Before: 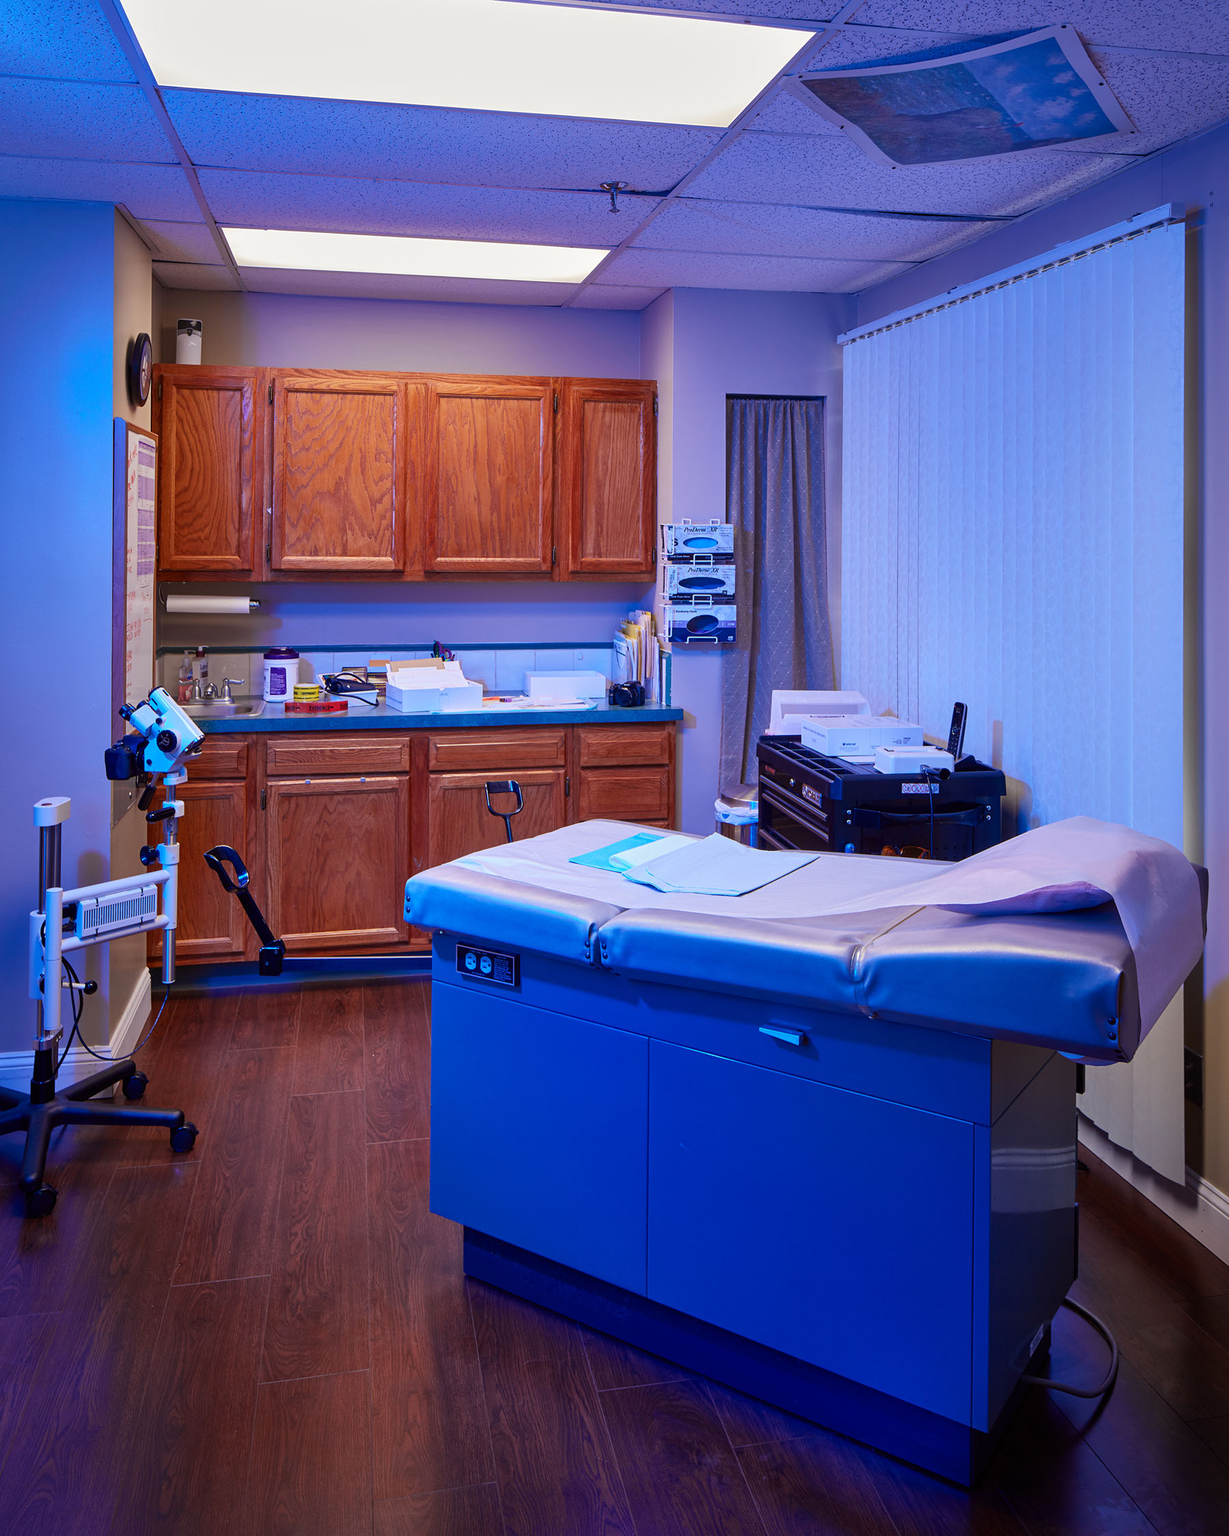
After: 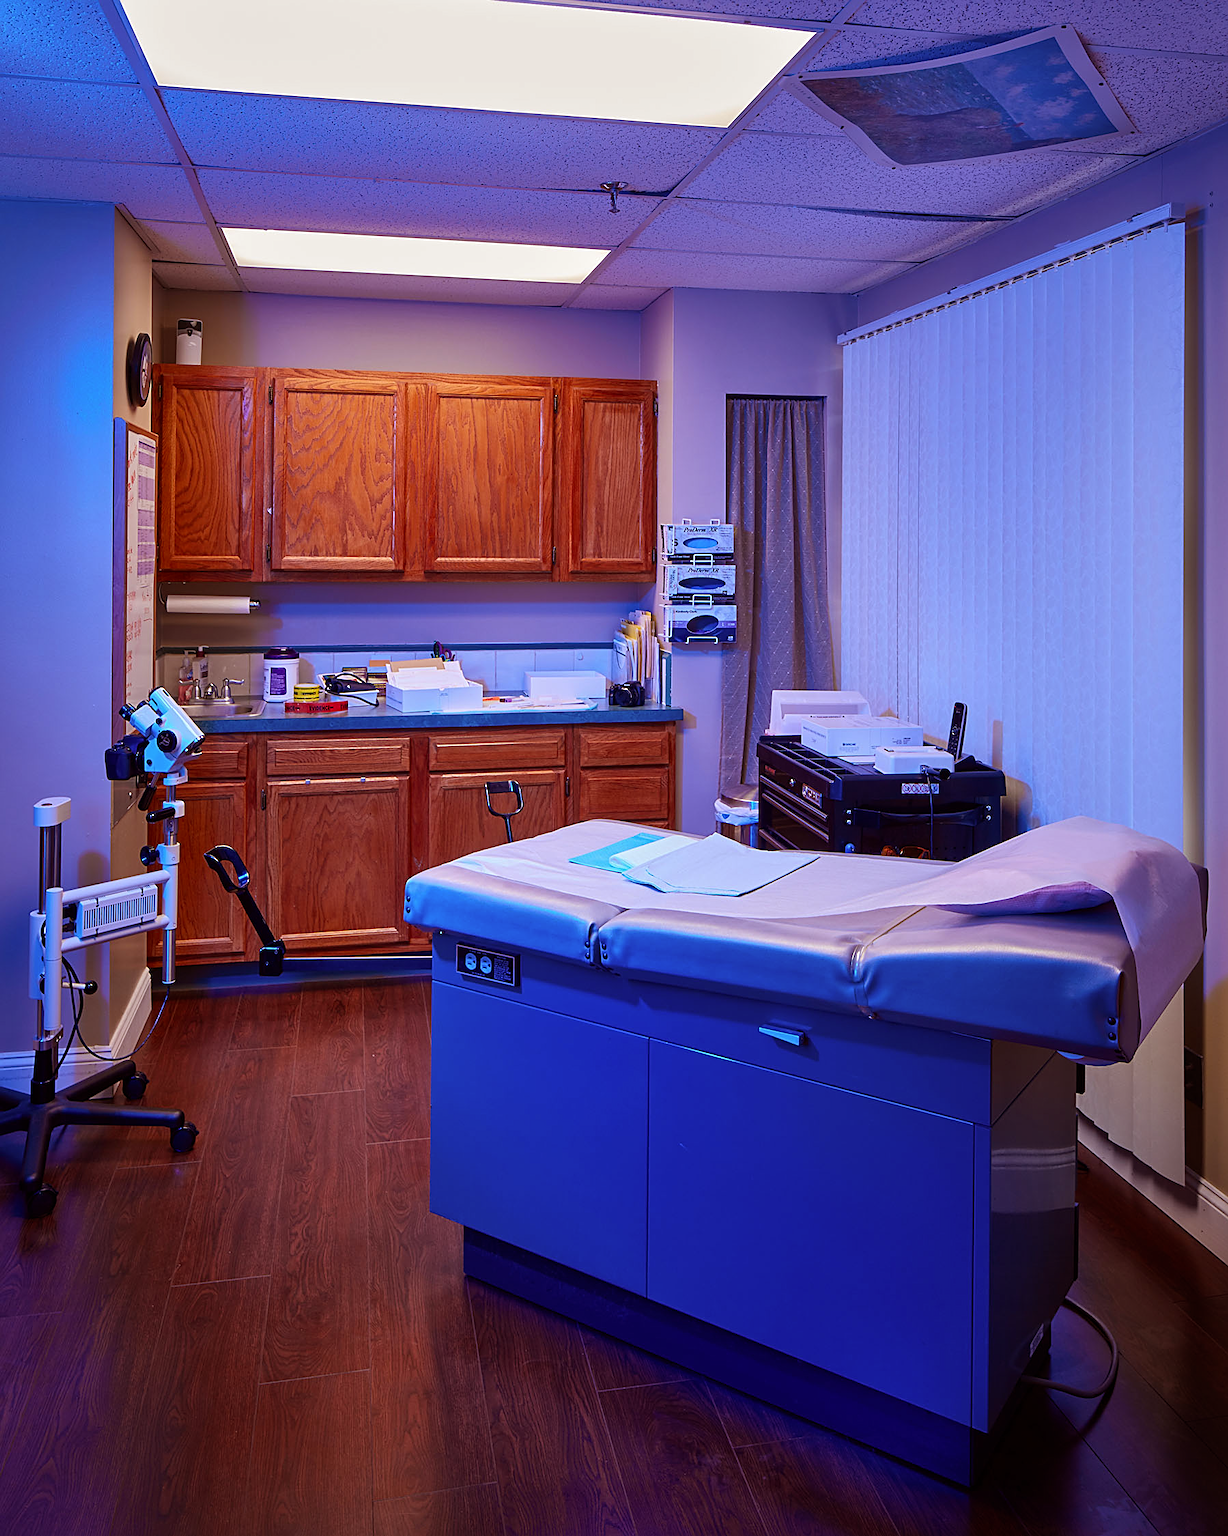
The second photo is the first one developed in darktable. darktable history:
rgb levels: mode RGB, independent channels, levels [[0, 0.5, 1], [0, 0.521, 1], [0, 0.536, 1]]
sharpen: on, module defaults
